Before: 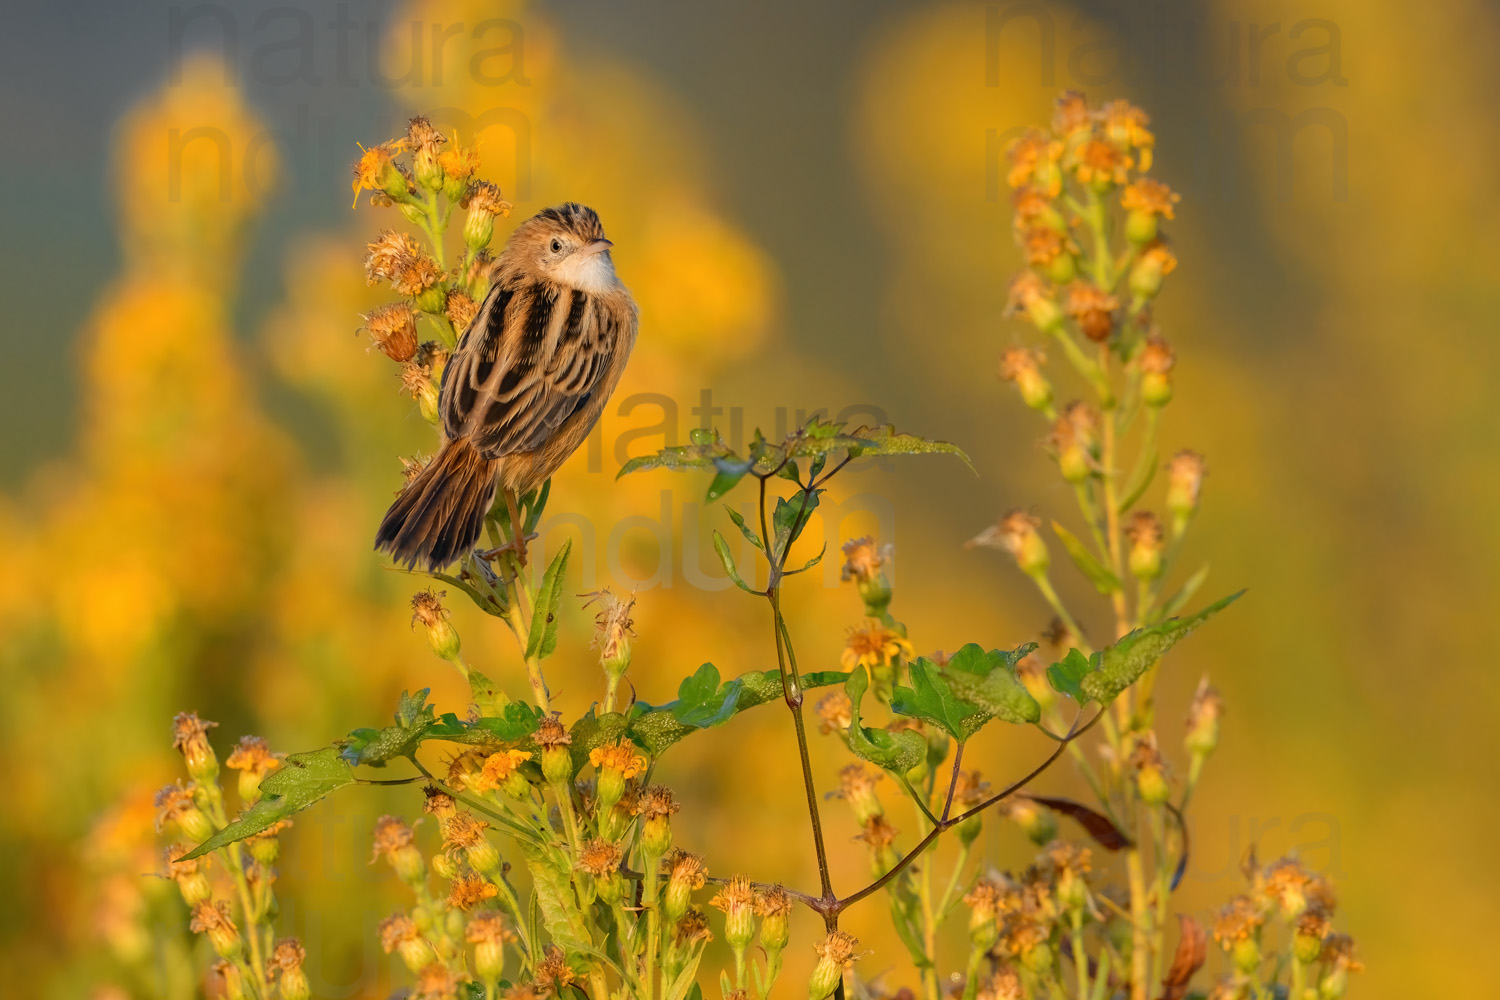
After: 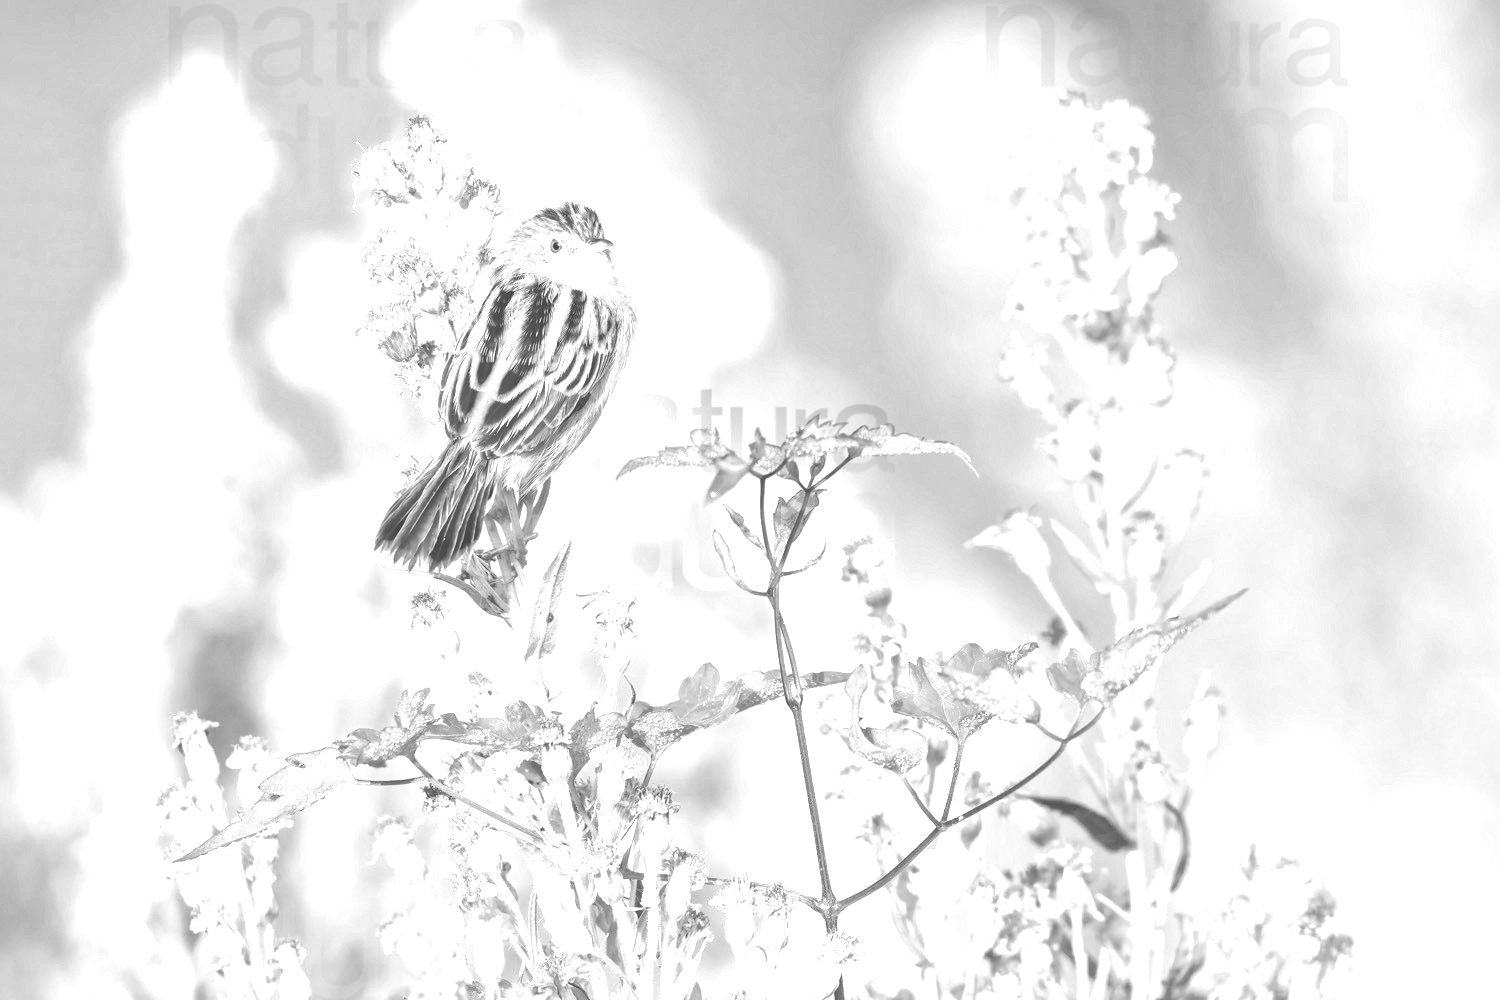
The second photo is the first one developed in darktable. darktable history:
monochrome: on, module defaults
contrast brightness saturation: contrast 0.2, brightness 0.16, saturation 0.22
exposure: exposure 0.2 EV, compensate highlight preservation false
colorize: hue 34.49°, saturation 35.33%, source mix 100%, version 1
local contrast: mode bilateral grid, contrast 20, coarseness 19, detail 163%, midtone range 0.2
white balance: red 0.98, blue 1.61
